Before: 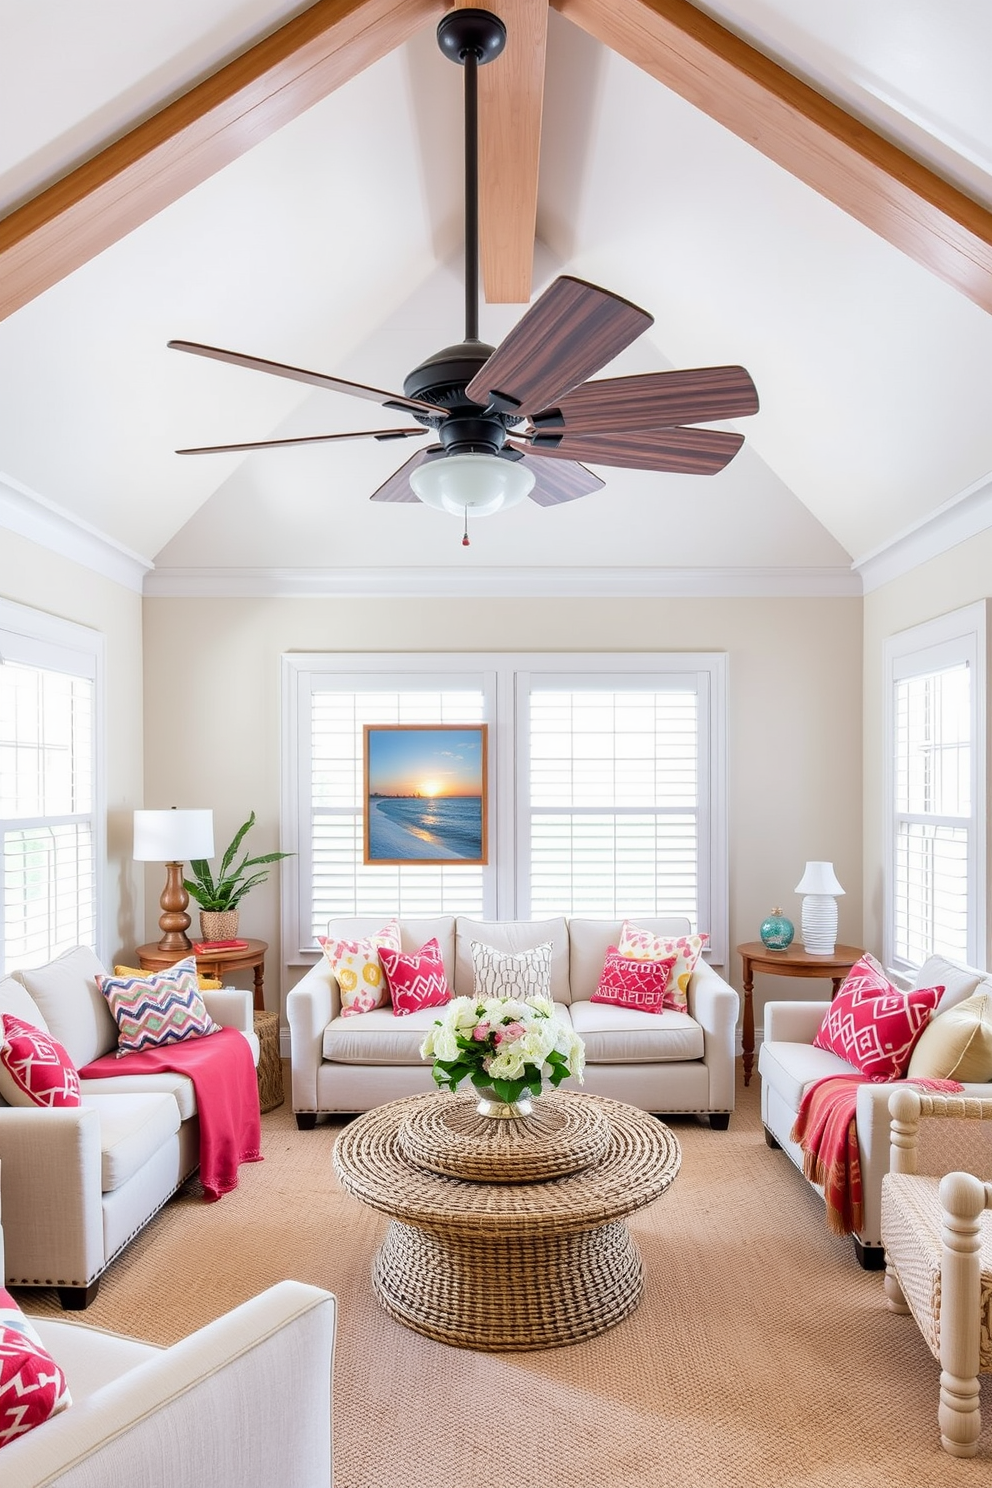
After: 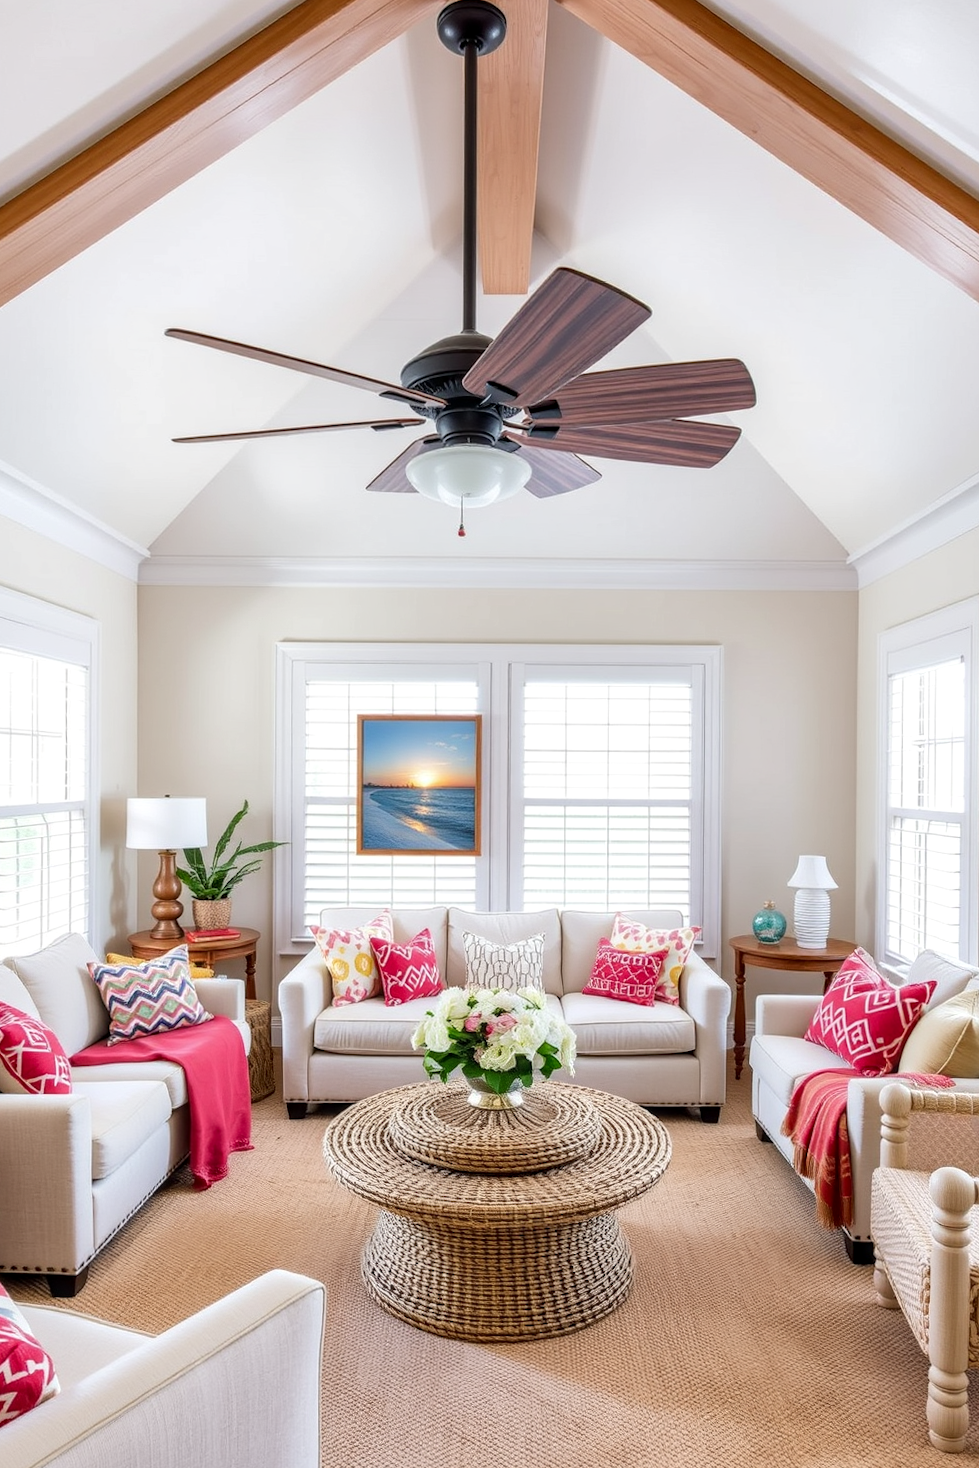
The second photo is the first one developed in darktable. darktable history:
crop and rotate: angle -0.5°
local contrast: on, module defaults
